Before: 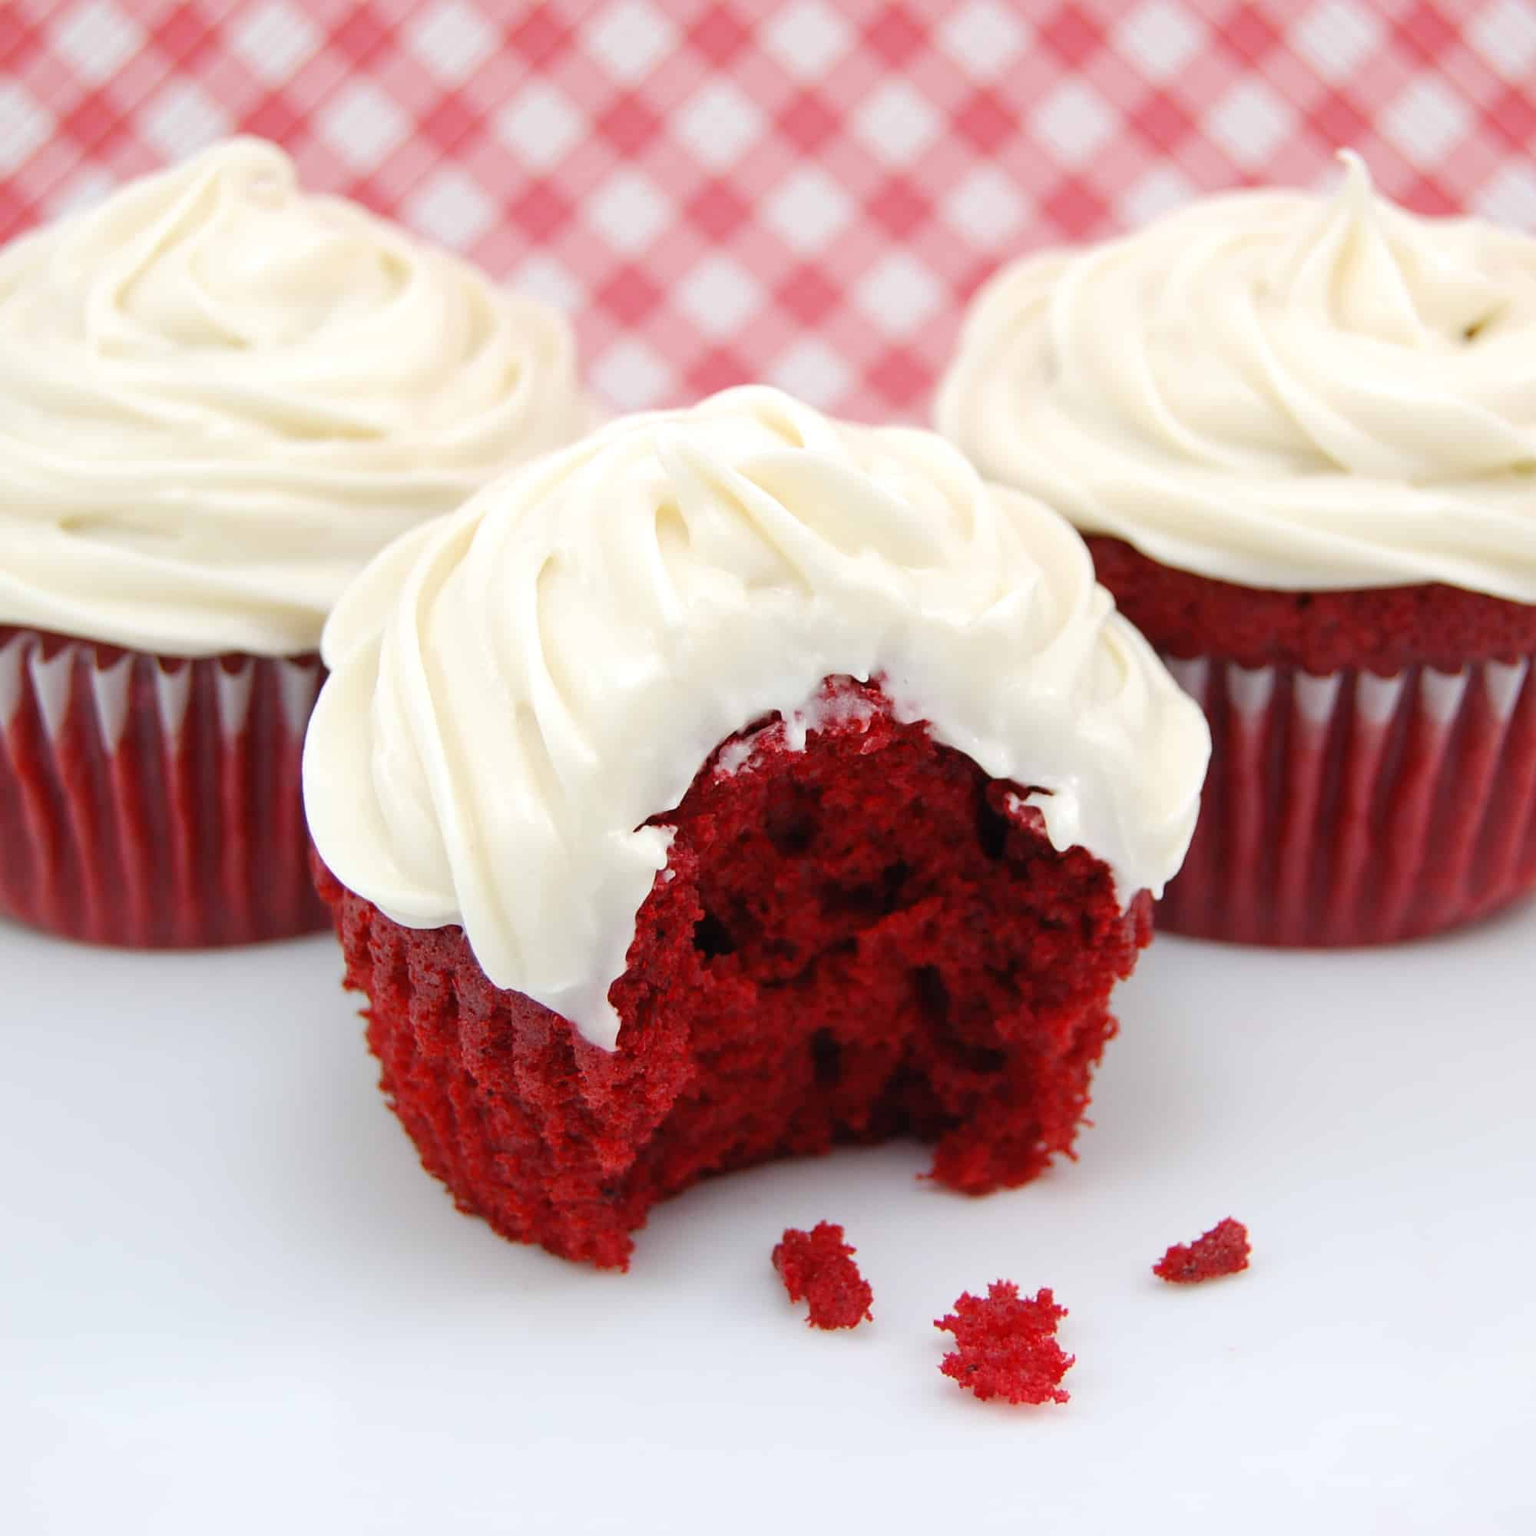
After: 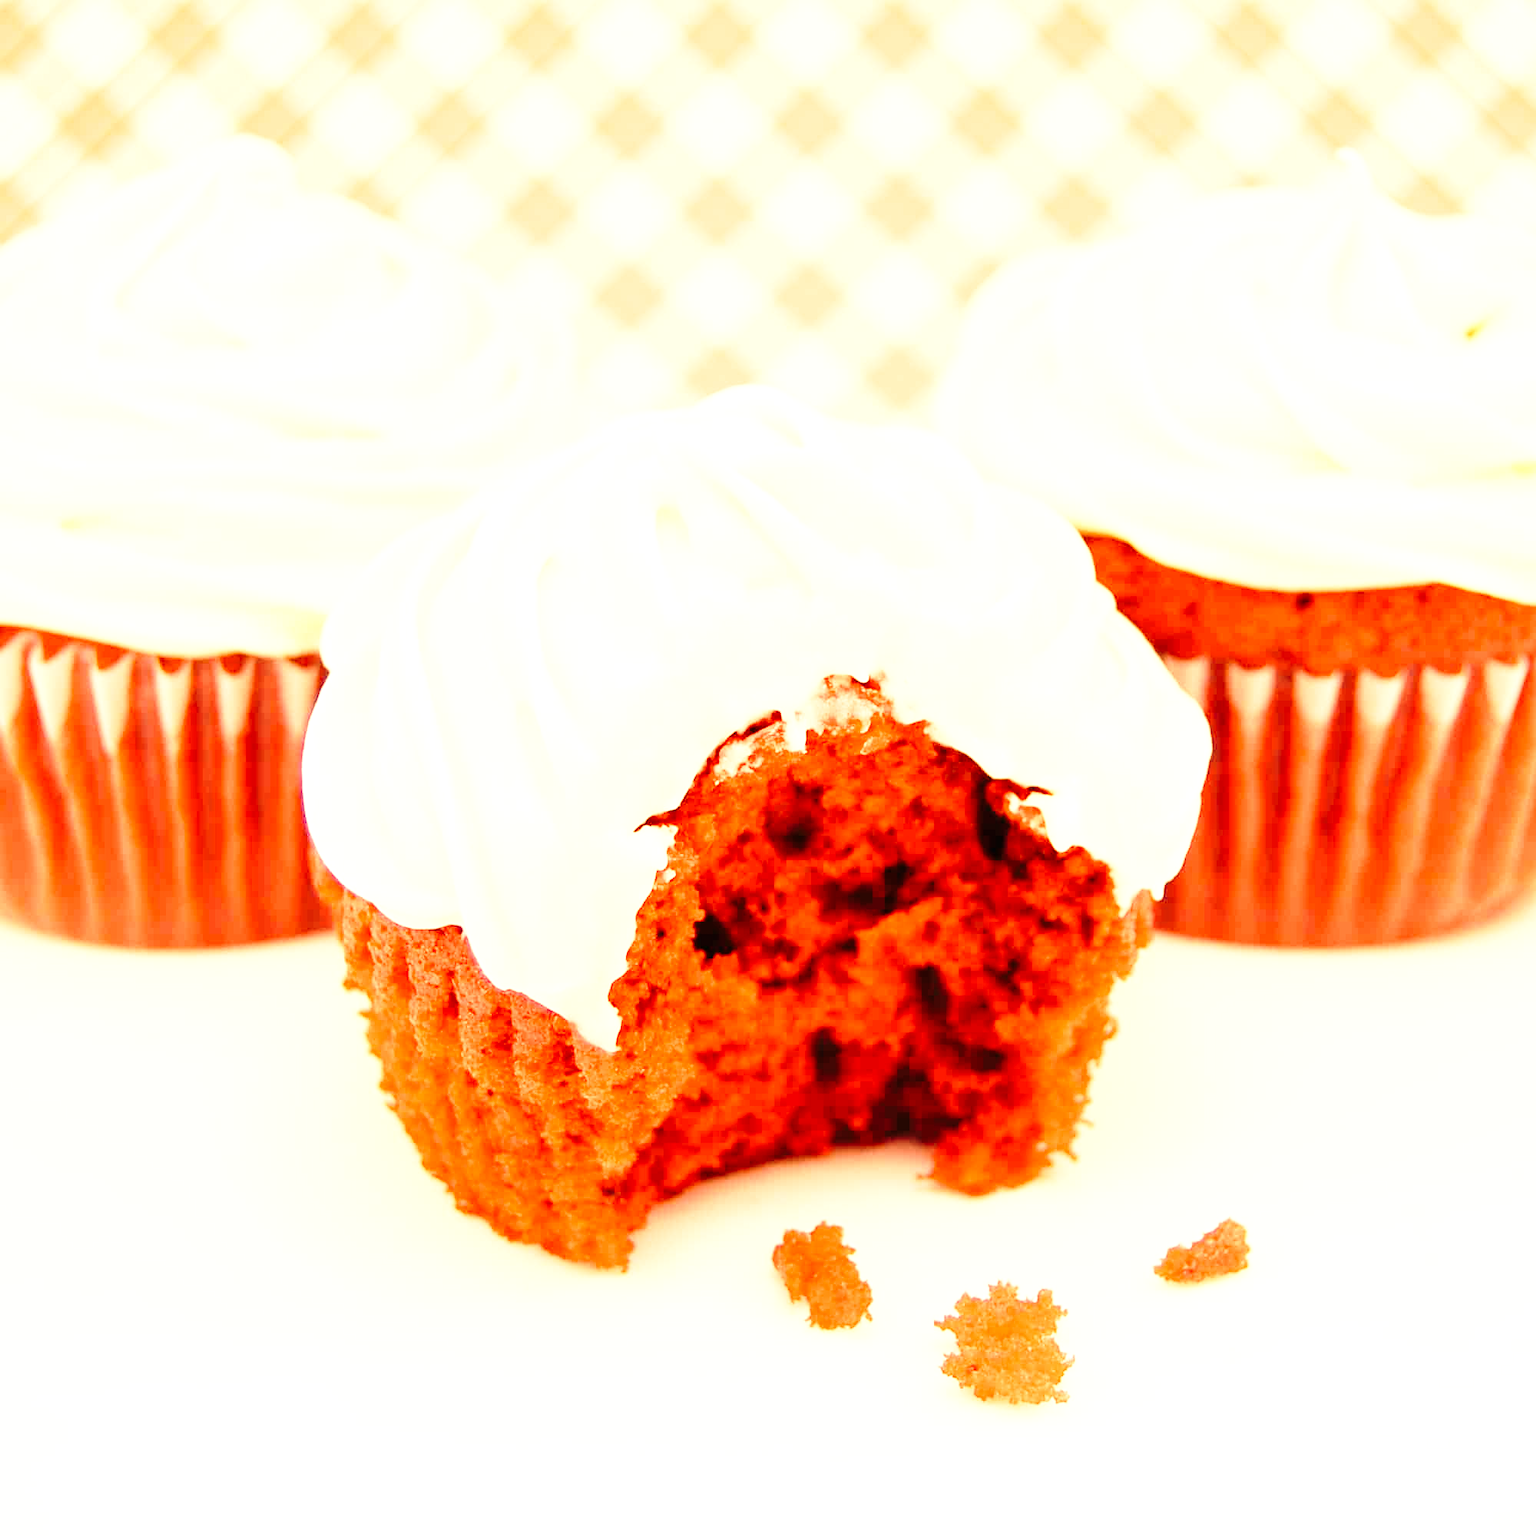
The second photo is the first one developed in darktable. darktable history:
exposure: exposure 1.2 EV, compensate highlight preservation false
white balance: red 1.467, blue 0.684
base curve: curves: ch0 [(0, 0) (0.028, 0.03) (0.121, 0.232) (0.46, 0.748) (0.859, 0.968) (1, 1)], preserve colors none
